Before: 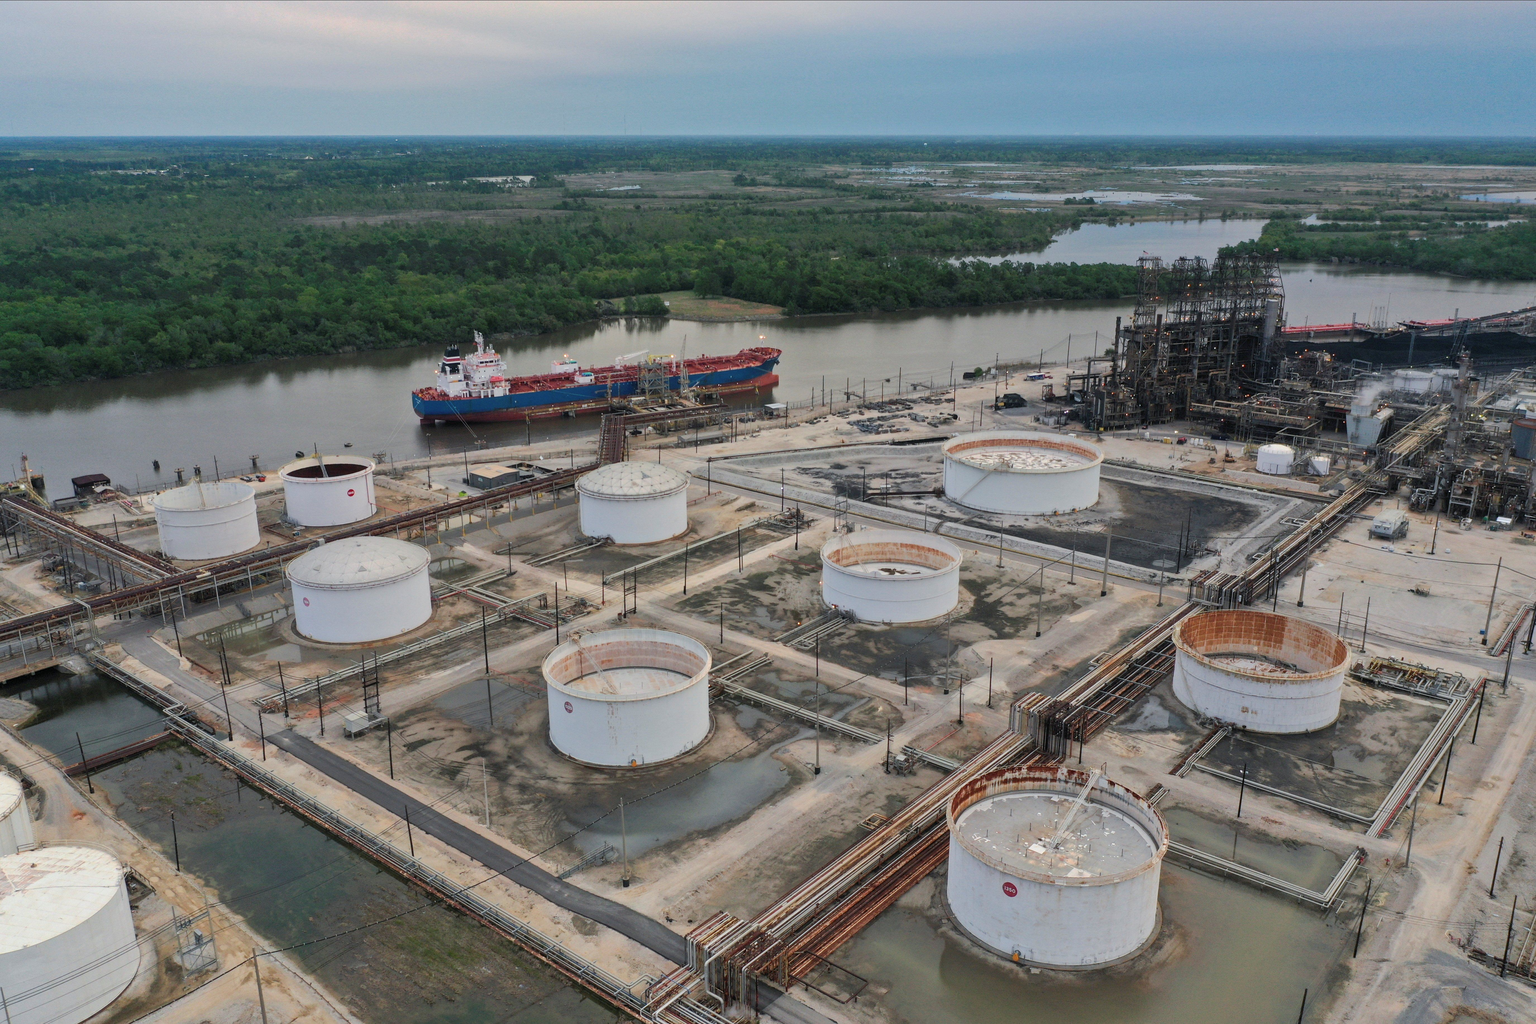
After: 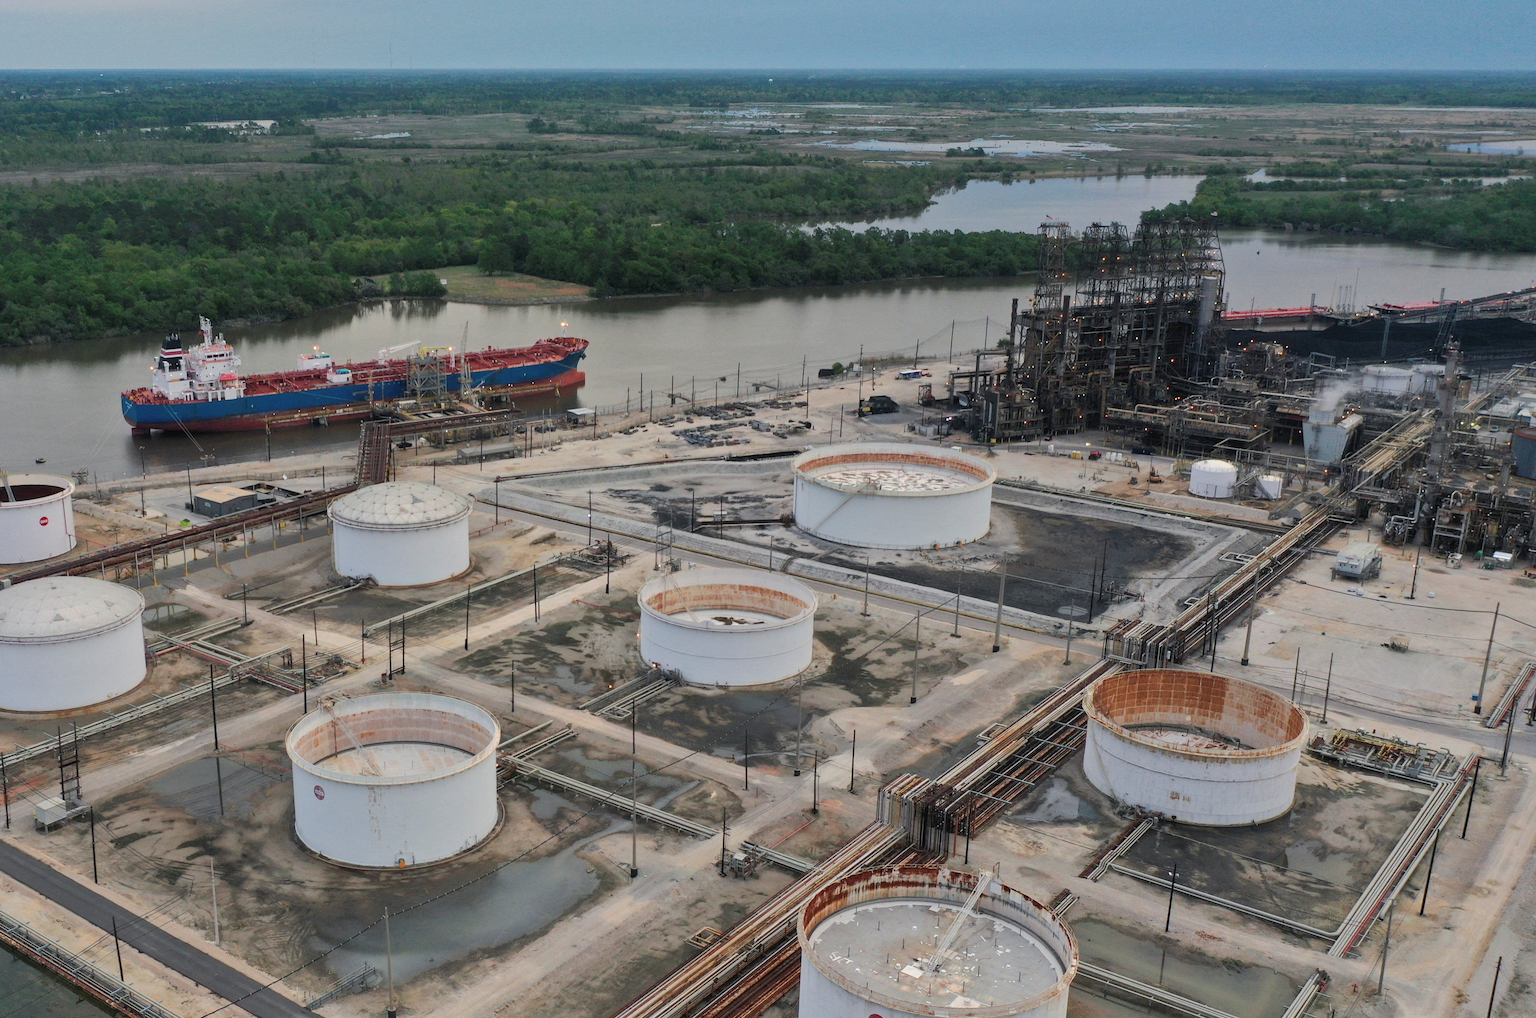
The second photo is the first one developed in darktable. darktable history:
crop and rotate: left 20.603%, top 7.909%, right 0.333%, bottom 13.491%
